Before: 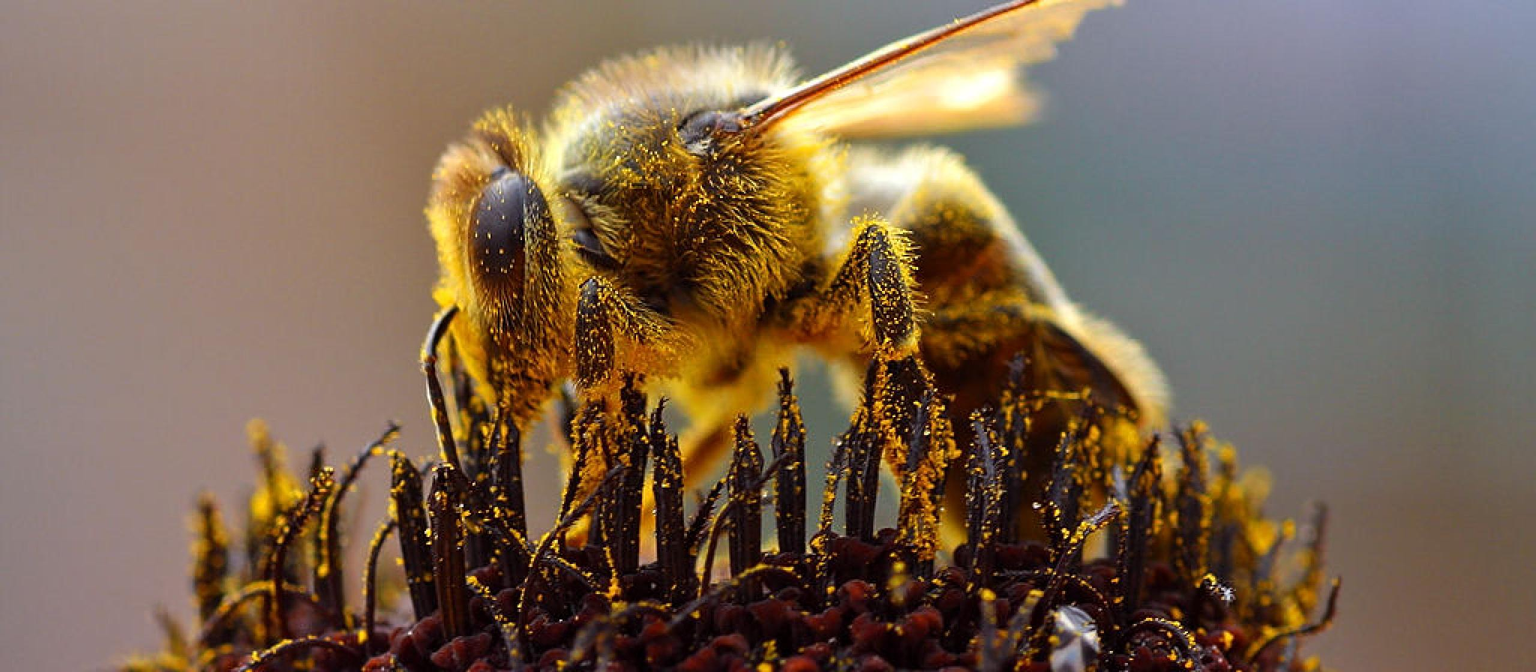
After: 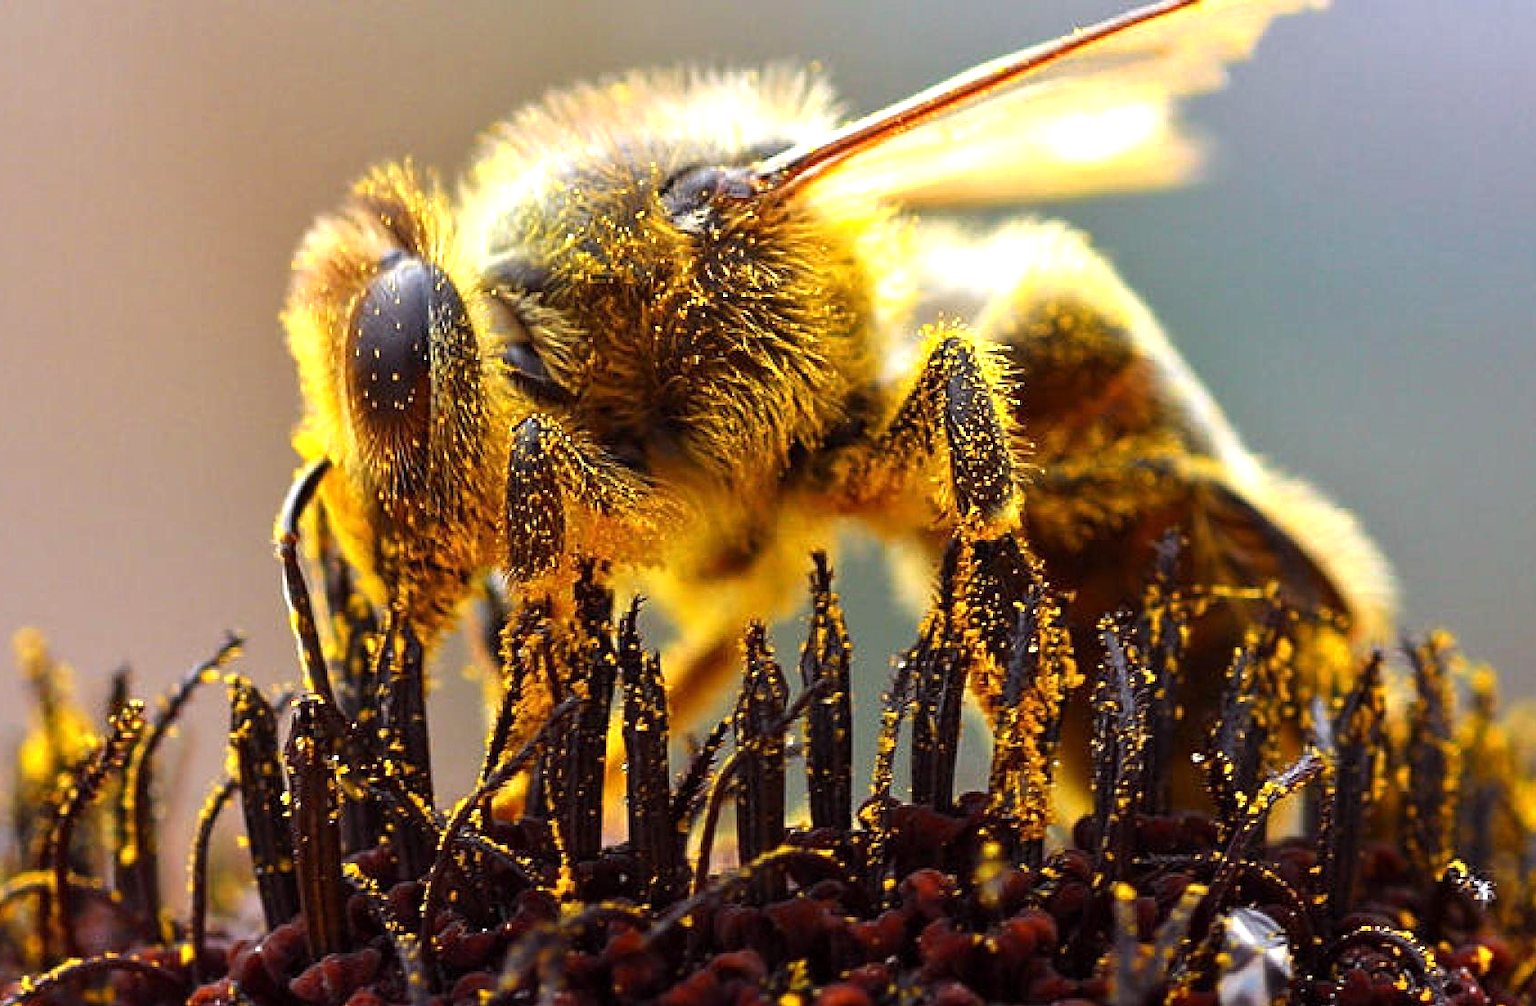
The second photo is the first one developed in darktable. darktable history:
crop and rotate: left 15.506%, right 17.763%
tone equalizer: -8 EV -0.724 EV, -7 EV -0.666 EV, -6 EV -0.593 EV, -5 EV -0.384 EV, -3 EV 0.375 EV, -2 EV 0.6 EV, -1 EV 0.701 EV, +0 EV 0.743 EV, smoothing diameter 24.91%, edges refinement/feathering 11.57, preserve details guided filter
